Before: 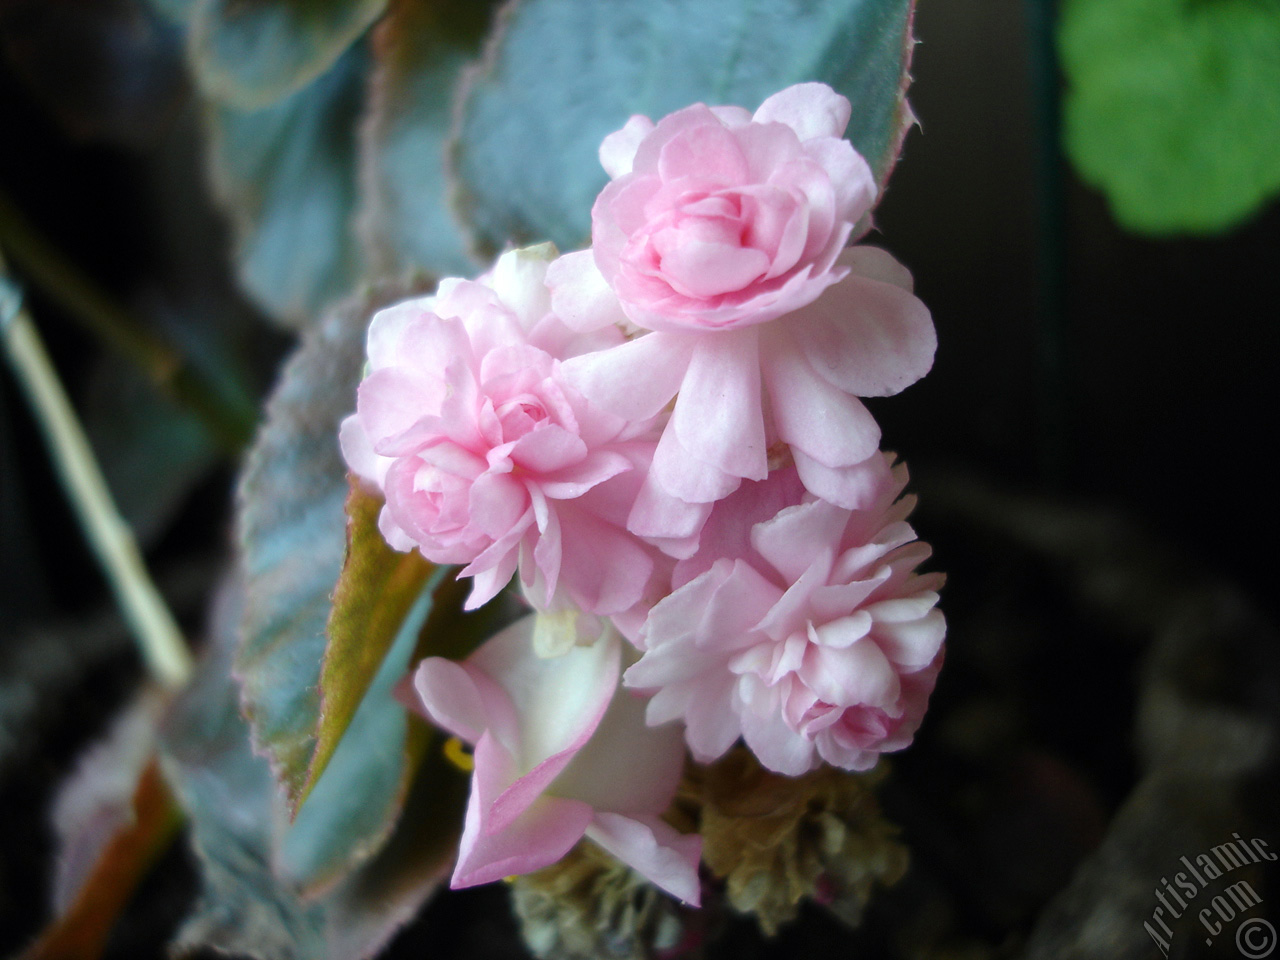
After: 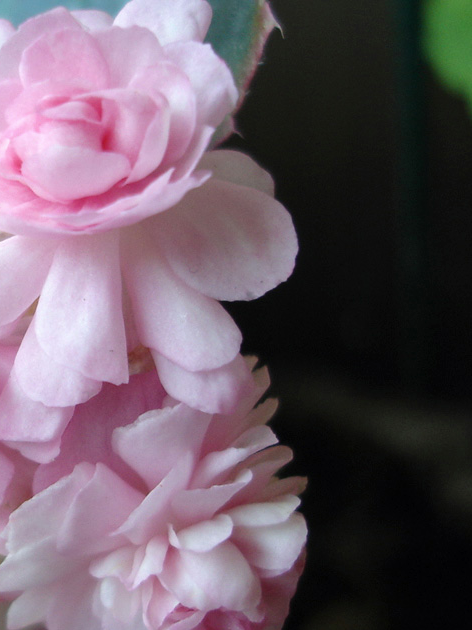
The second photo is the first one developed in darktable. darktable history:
shadows and highlights: shadows 32, highlights -32, soften with gaussian
crop and rotate: left 49.936%, top 10.094%, right 13.136%, bottom 24.256%
